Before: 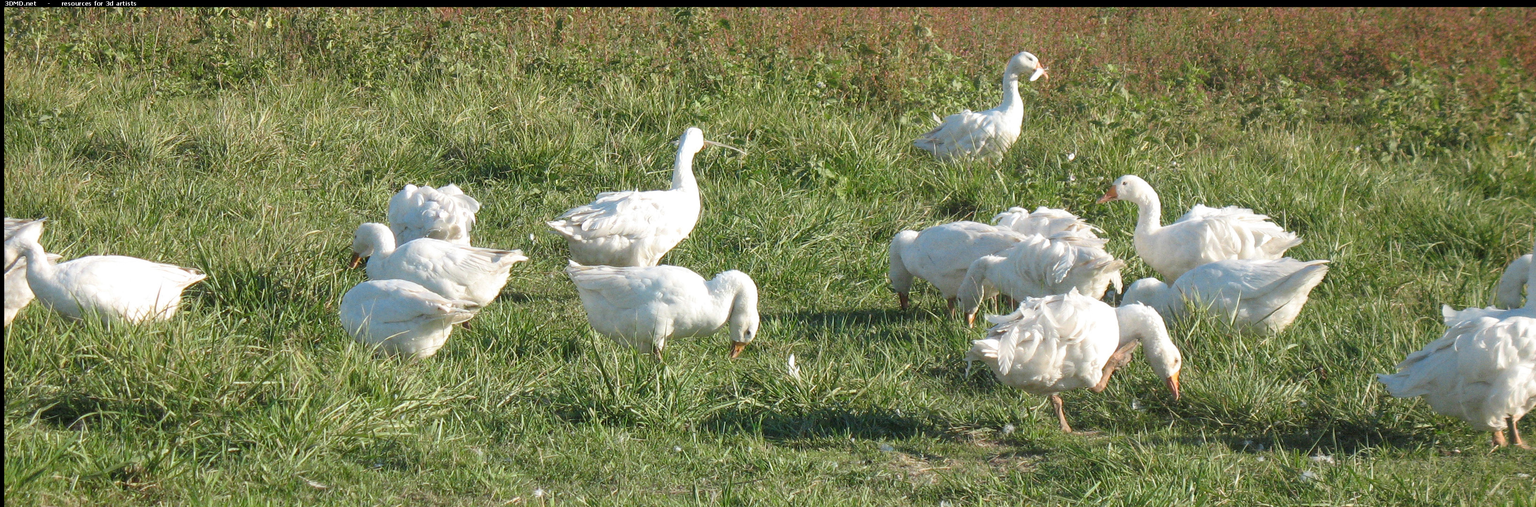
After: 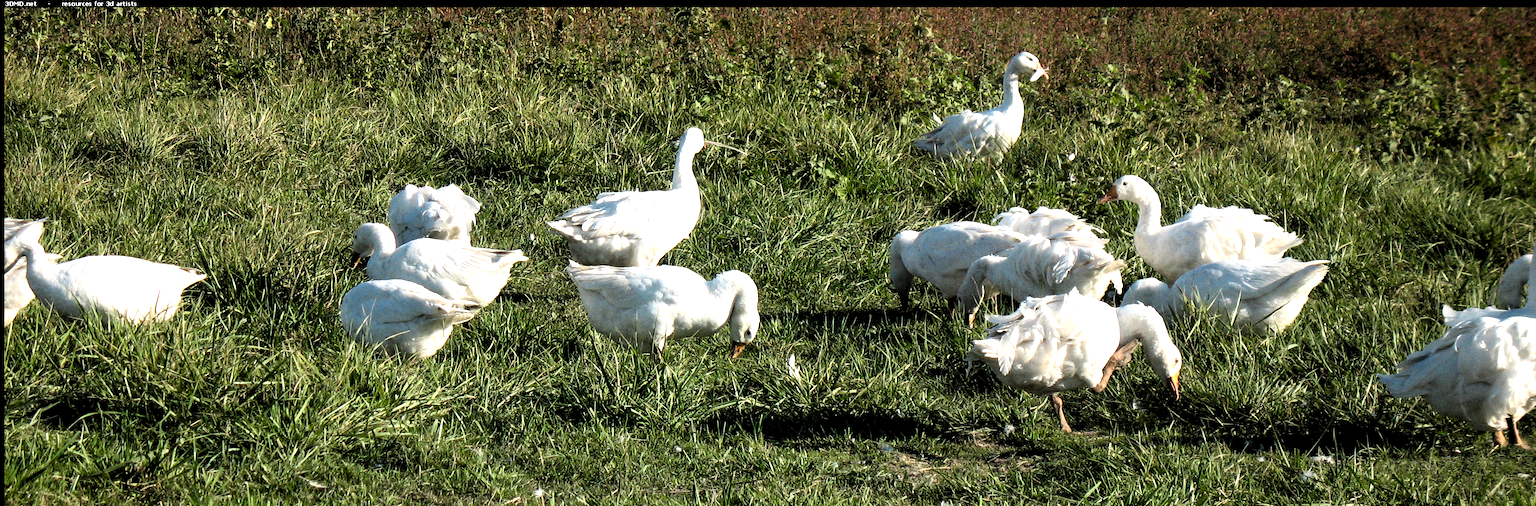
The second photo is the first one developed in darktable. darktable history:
exposure: compensate highlight preservation false
contrast brightness saturation: contrast 0.19, brightness -0.102, saturation 0.21
levels: black 0.094%, levels [0.182, 0.542, 0.902]
